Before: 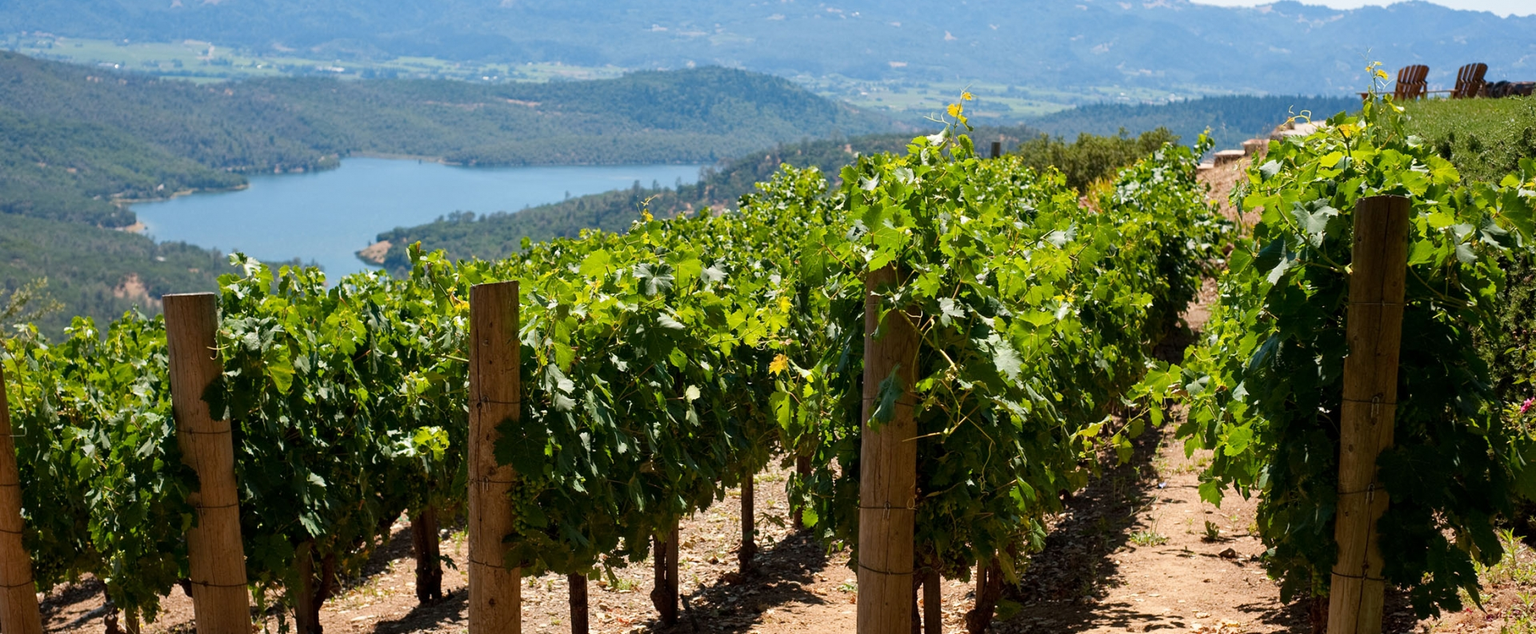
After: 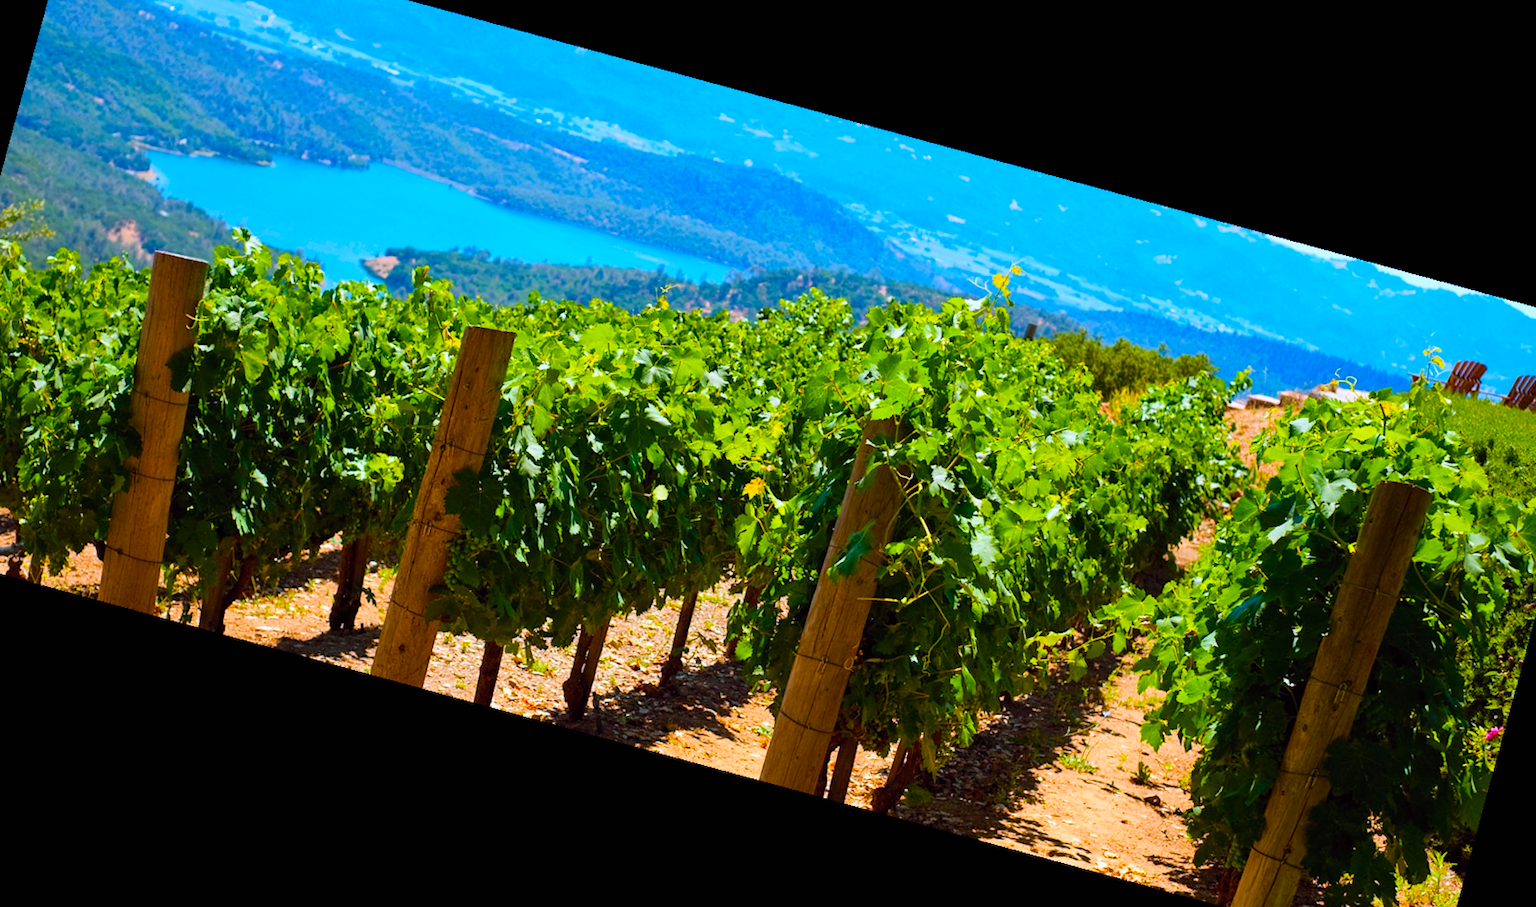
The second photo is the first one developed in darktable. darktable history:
crop and rotate: angle -1.96°, left 3.097%, top 4.154%, right 1.586%, bottom 0.529%
contrast brightness saturation: contrast 0.2, brightness 0.16, saturation 0.22
exposure: exposure 0.128 EV, compensate highlight preservation false
white balance: red 0.954, blue 1.079
rotate and perspective: rotation 13.27°, automatic cropping off
color balance rgb: linear chroma grading › global chroma 15%, perceptual saturation grading › global saturation 30%
tone equalizer: -8 EV 0.25 EV, -7 EV 0.417 EV, -6 EV 0.417 EV, -5 EV 0.25 EV, -3 EV -0.25 EV, -2 EV -0.417 EV, -1 EV -0.417 EV, +0 EV -0.25 EV, edges refinement/feathering 500, mask exposure compensation -1.57 EV, preserve details guided filter
color balance: lift [1, 1.001, 0.999, 1.001], gamma [1, 1.004, 1.007, 0.993], gain [1, 0.991, 0.987, 1.013], contrast 10%, output saturation 120%
